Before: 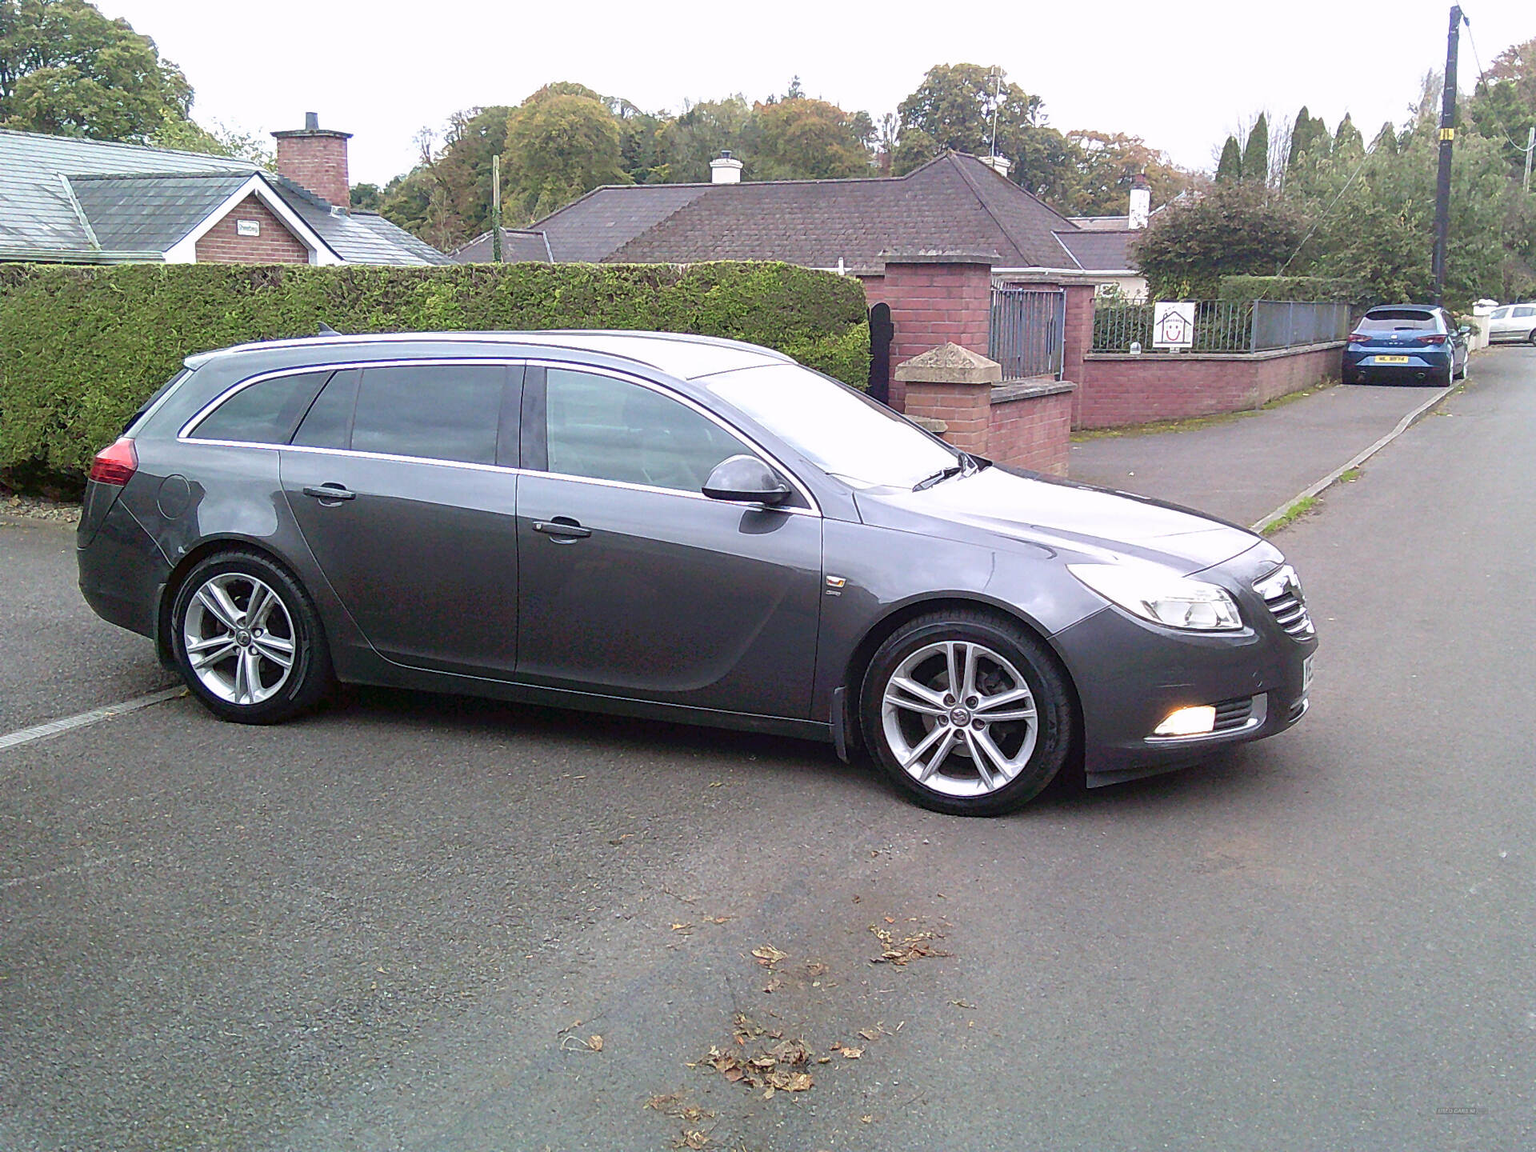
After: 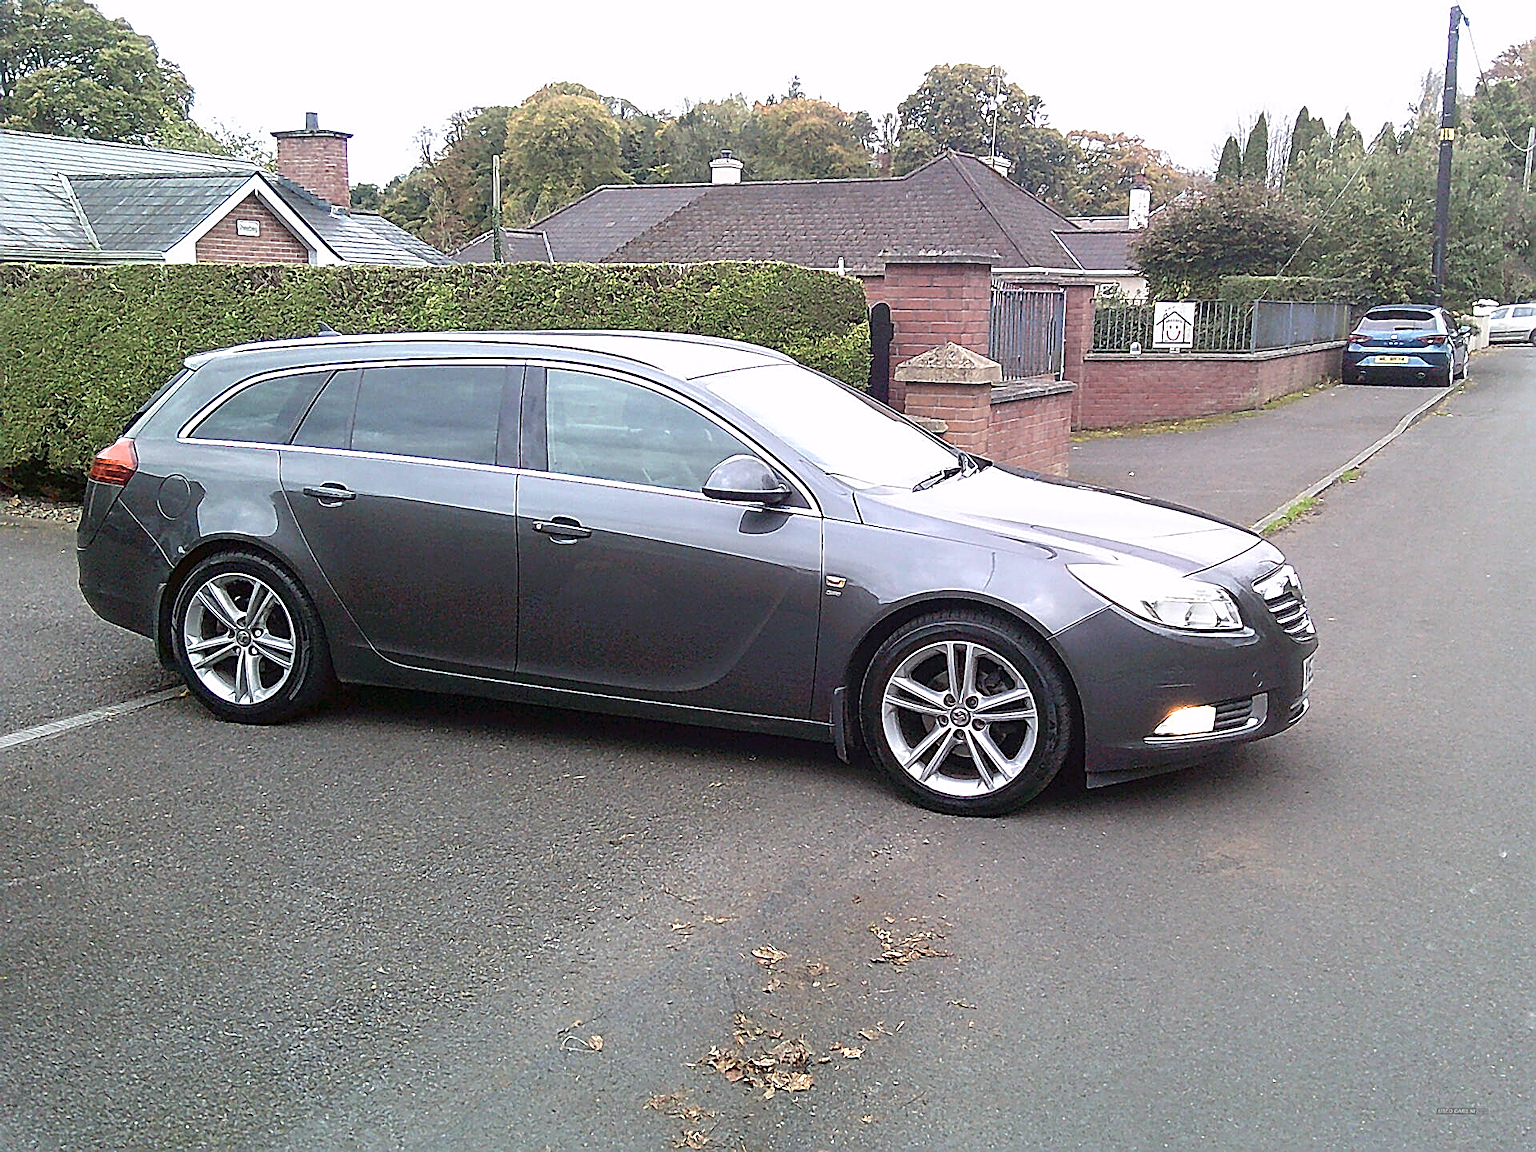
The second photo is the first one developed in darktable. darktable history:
color zones: curves: ch0 [(0.018, 0.548) (0.197, 0.654) (0.425, 0.447) (0.605, 0.658) (0.732, 0.579)]; ch1 [(0.105, 0.531) (0.224, 0.531) (0.386, 0.39) (0.618, 0.456) (0.732, 0.456) (0.956, 0.421)]; ch2 [(0.039, 0.583) (0.215, 0.465) (0.399, 0.544) (0.465, 0.548) (0.614, 0.447) (0.724, 0.43) (0.882, 0.623) (0.956, 0.632)]
sharpen: amount 0.989
